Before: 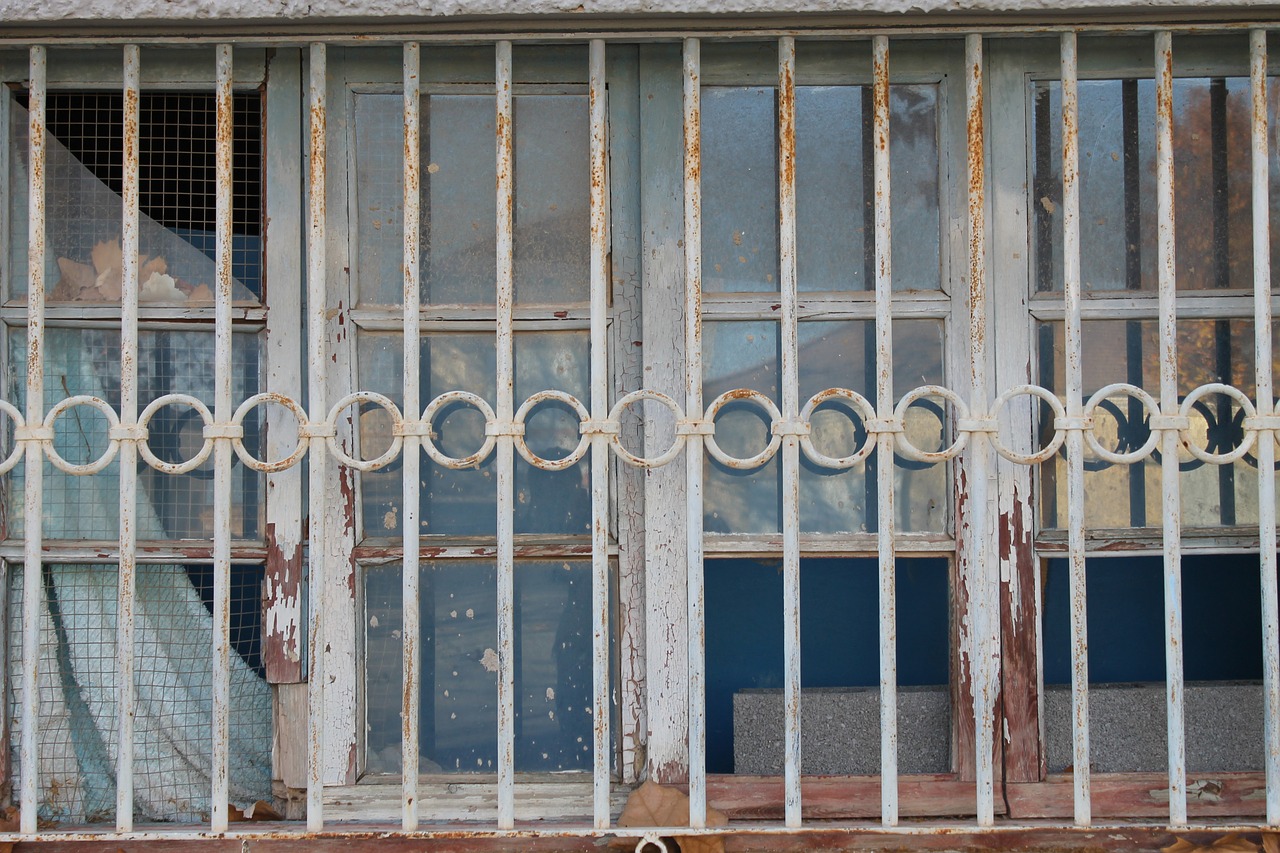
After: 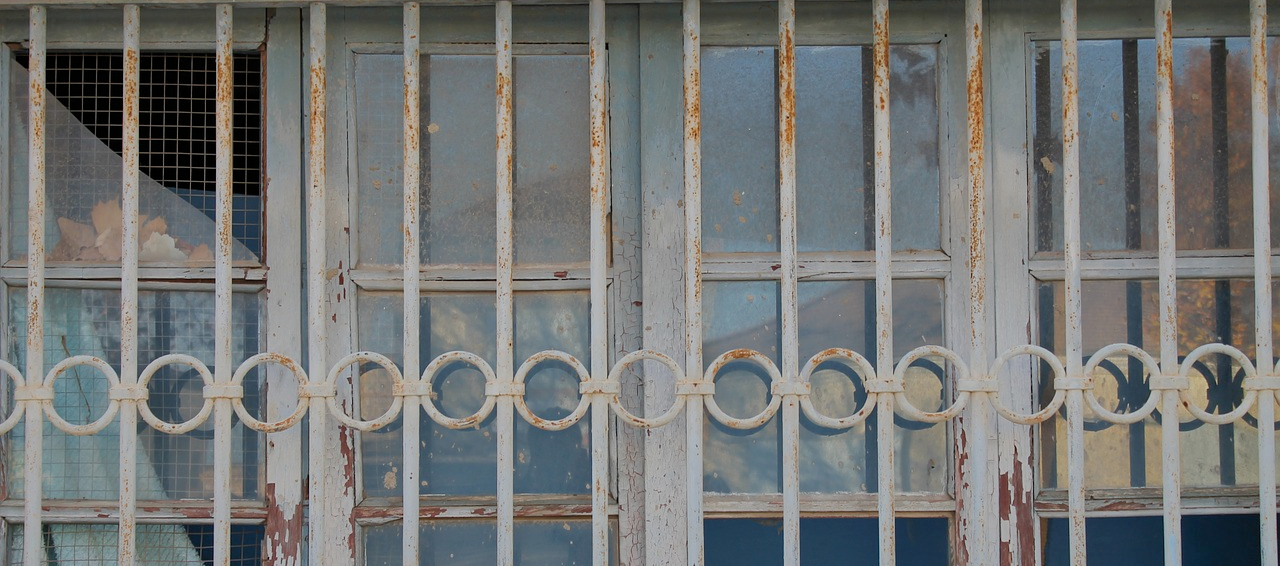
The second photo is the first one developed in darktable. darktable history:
crop and rotate: top 4.834%, bottom 28.81%
shadows and highlights: on, module defaults
filmic rgb: middle gray luminance 18.23%, black relative exposure -10.44 EV, white relative exposure 3.4 EV, target black luminance 0%, hardness 6.06, latitude 98.18%, contrast 0.839, shadows ↔ highlights balance 0.697%, color science v6 (2022), iterations of high-quality reconstruction 0
